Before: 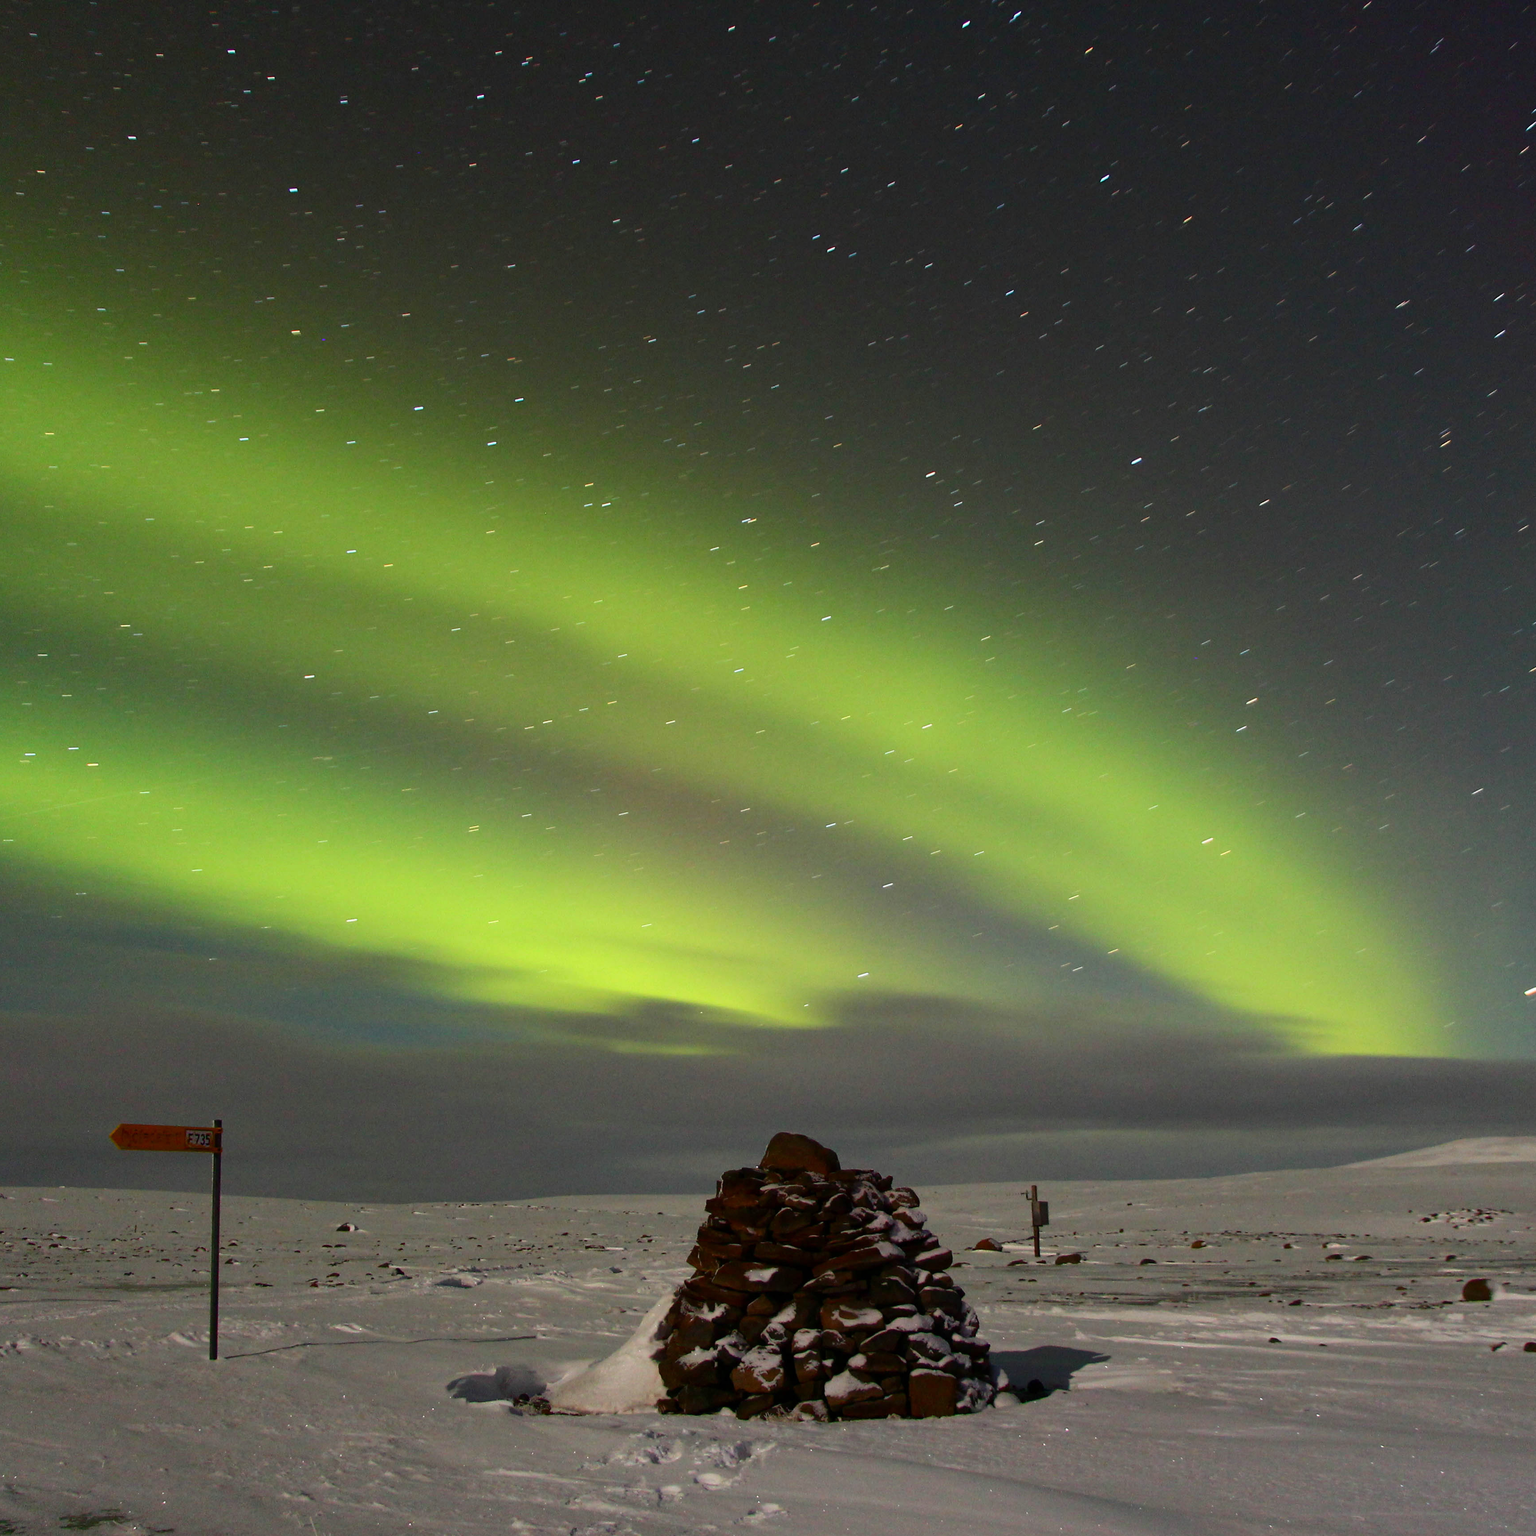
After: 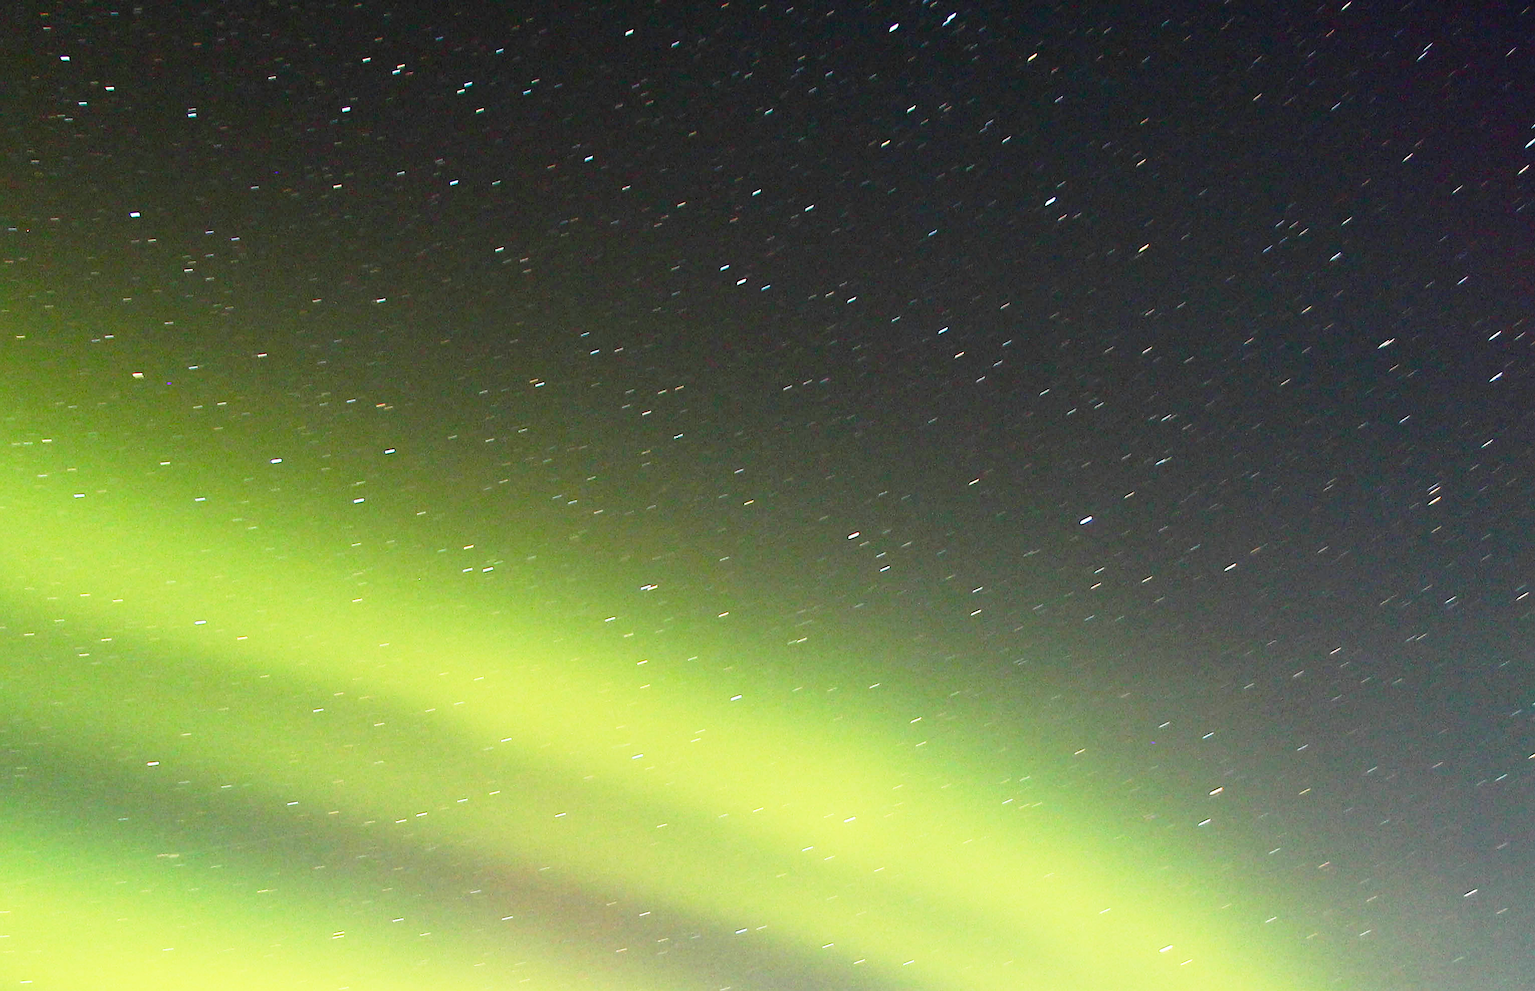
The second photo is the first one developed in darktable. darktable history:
base curve: curves: ch0 [(0, 0) (0.012, 0.01) (0.073, 0.168) (0.31, 0.711) (0.645, 0.957) (1, 1)], preserve colors none
sharpen: on, module defaults
crop and rotate: left 11.348%, bottom 42.754%
